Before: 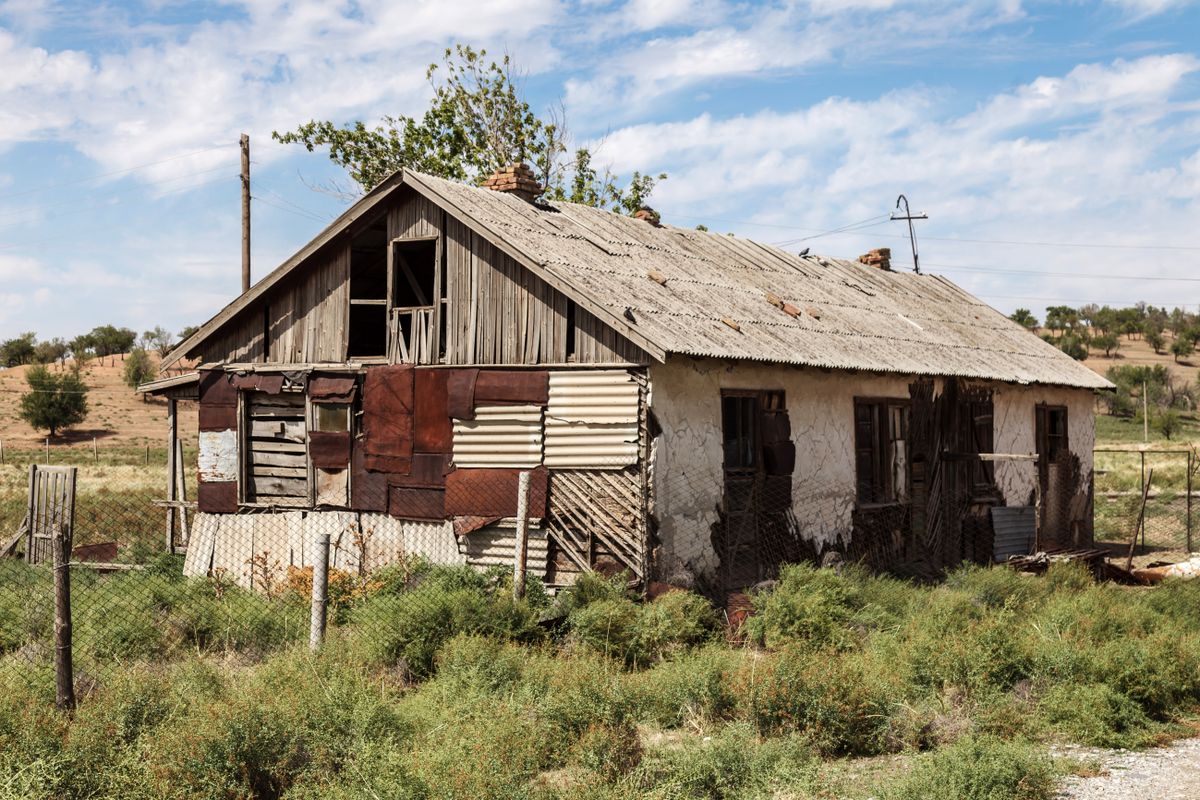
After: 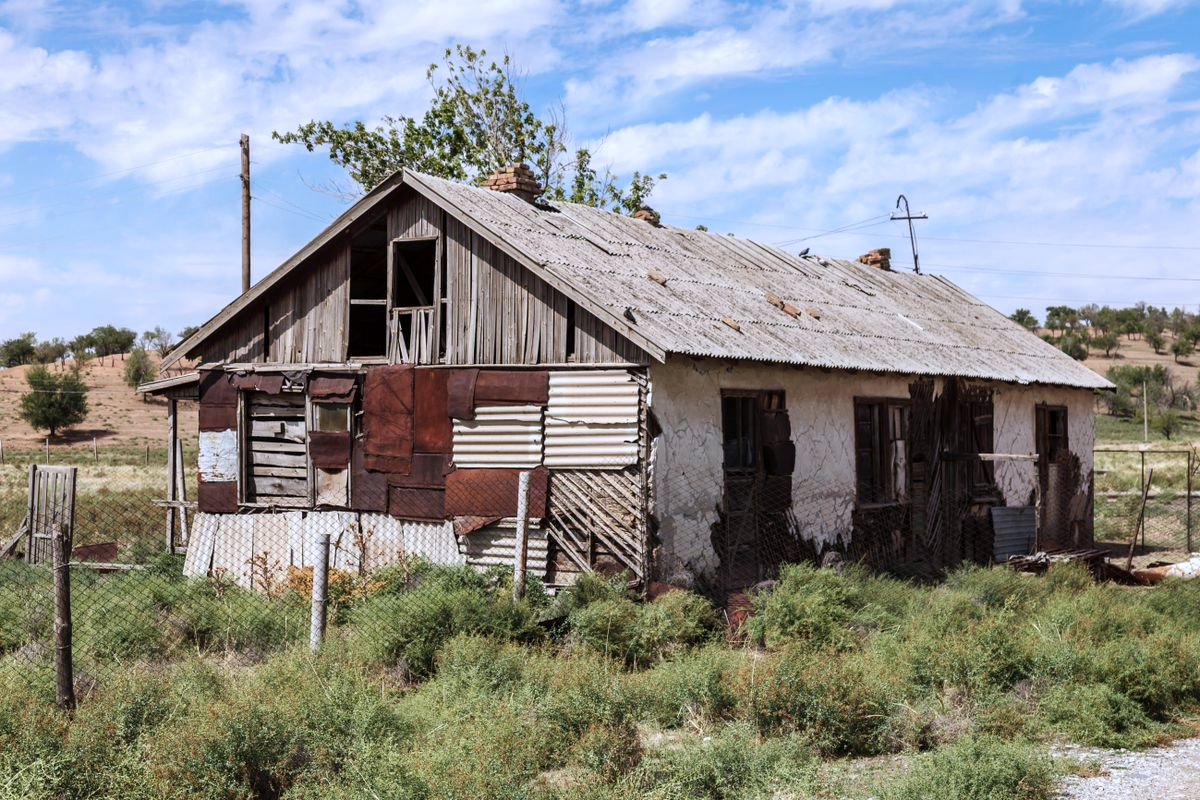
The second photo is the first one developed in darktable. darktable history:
color calibration: illuminant as shot in camera, x 0.37, y 0.382, temperature 4318.65 K
